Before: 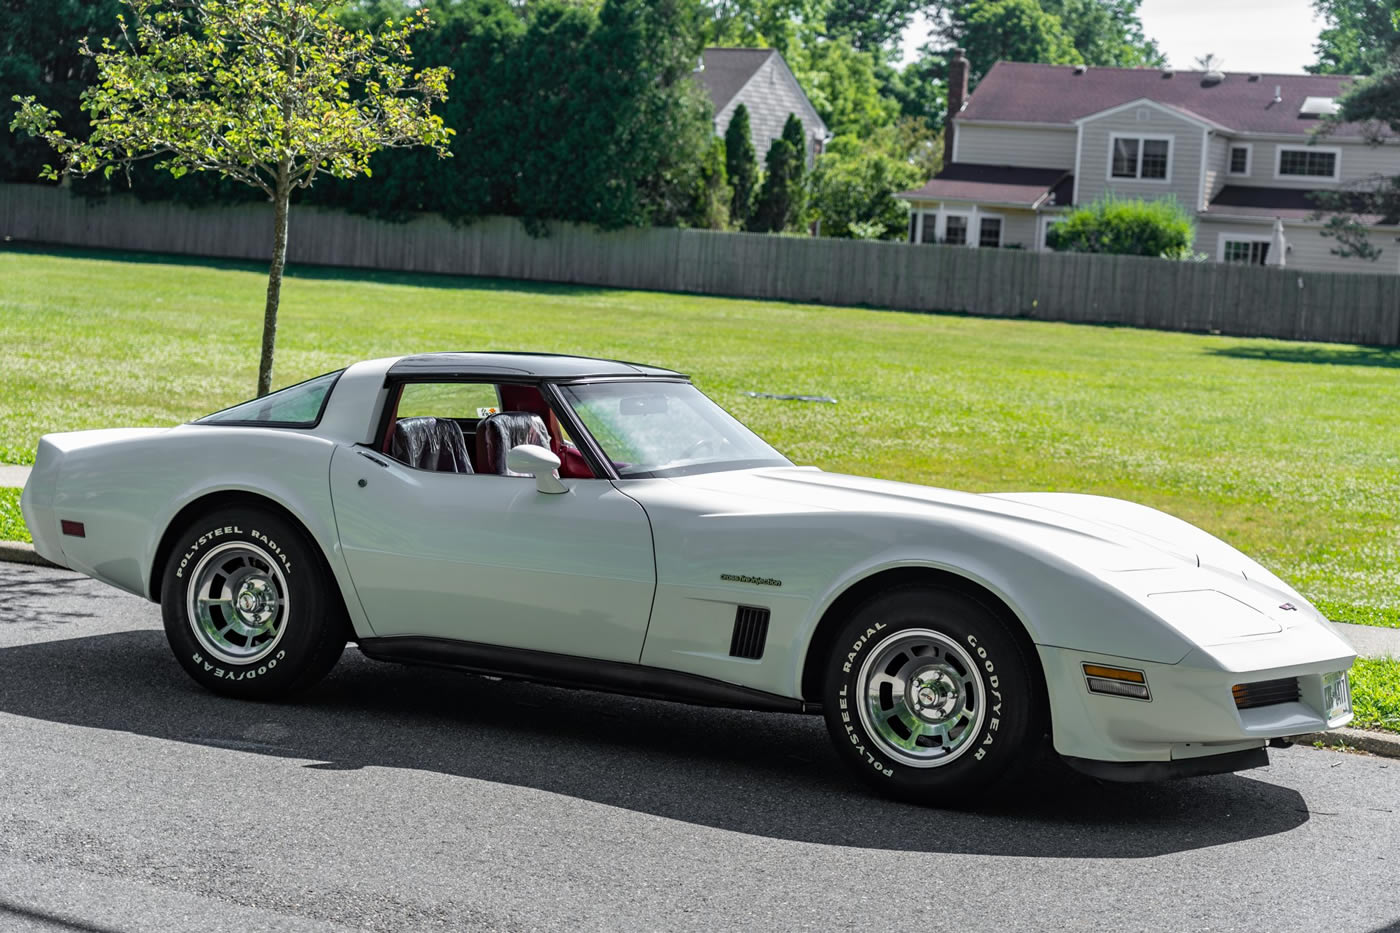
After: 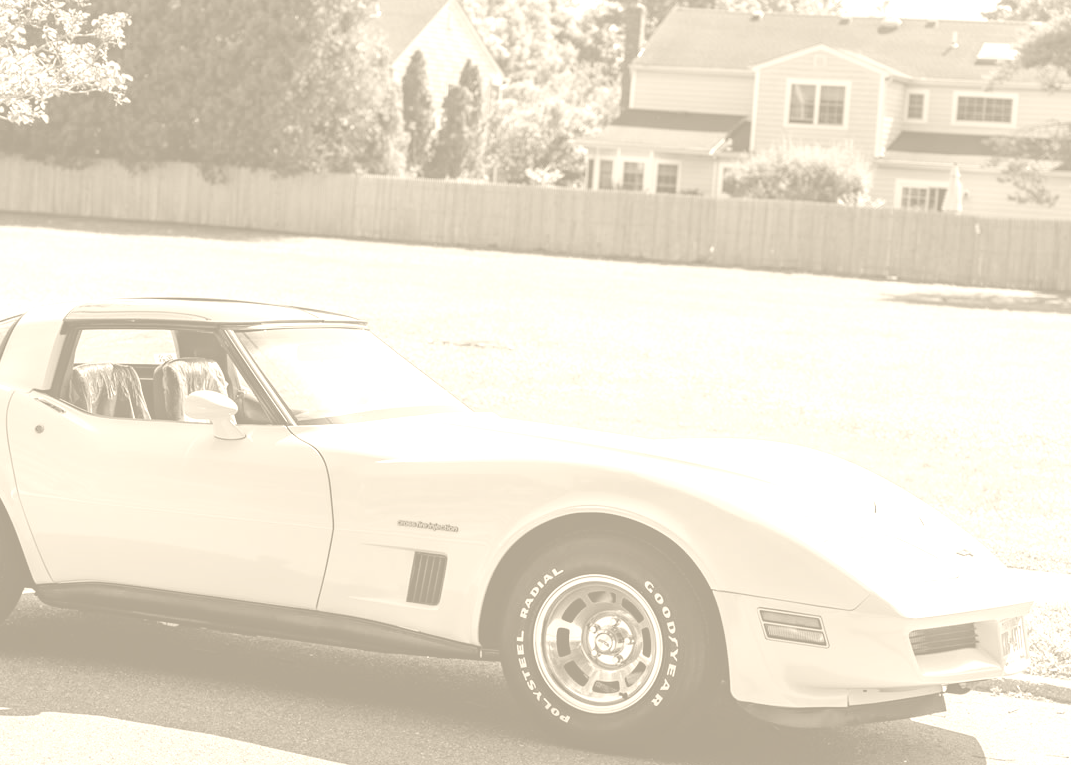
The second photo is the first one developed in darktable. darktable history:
color correction: highlights a* 14.52, highlights b* 4.84
colorize: hue 36°, saturation 71%, lightness 80.79%
tone equalizer: on, module defaults
crop: left 23.095%, top 5.827%, bottom 11.854%
